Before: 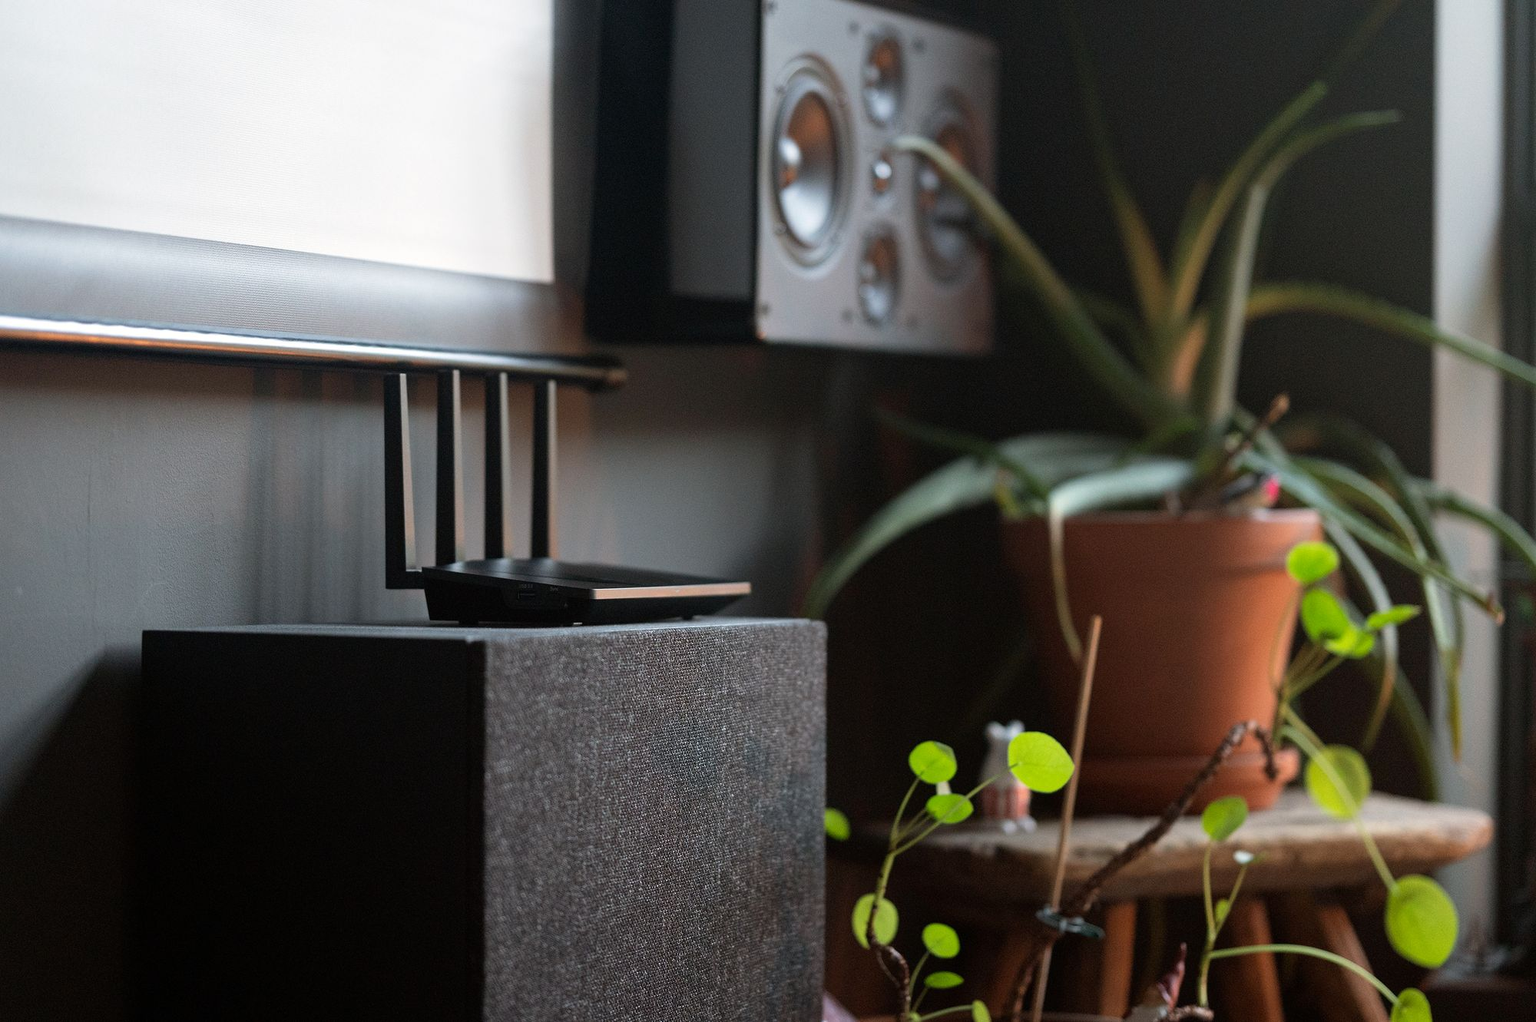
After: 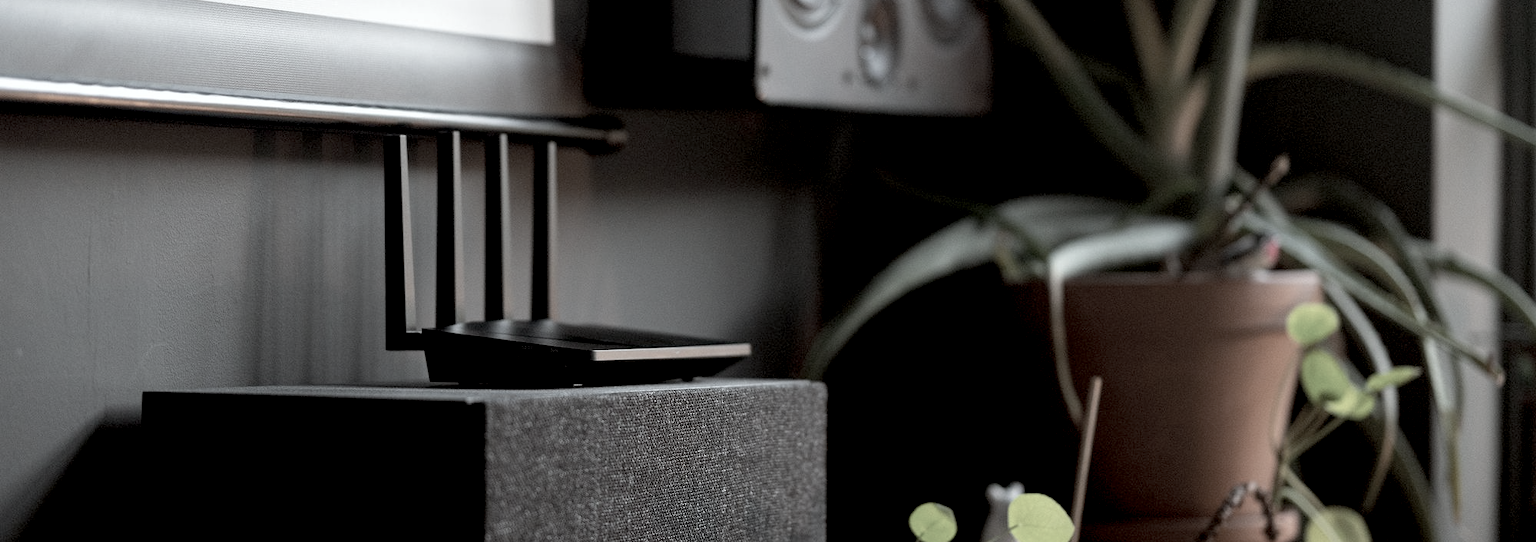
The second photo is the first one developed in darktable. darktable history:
exposure: black level correction 0.013, compensate highlight preservation false
color zones: curves: ch1 [(0, 0.153) (0.143, 0.15) (0.286, 0.151) (0.429, 0.152) (0.571, 0.152) (0.714, 0.151) (0.857, 0.151) (1, 0.153)]
color correction: highlights a* -2.99, highlights b* -2.44, shadows a* 2.37, shadows b* 2.87
crop and rotate: top 23.37%, bottom 23.526%
